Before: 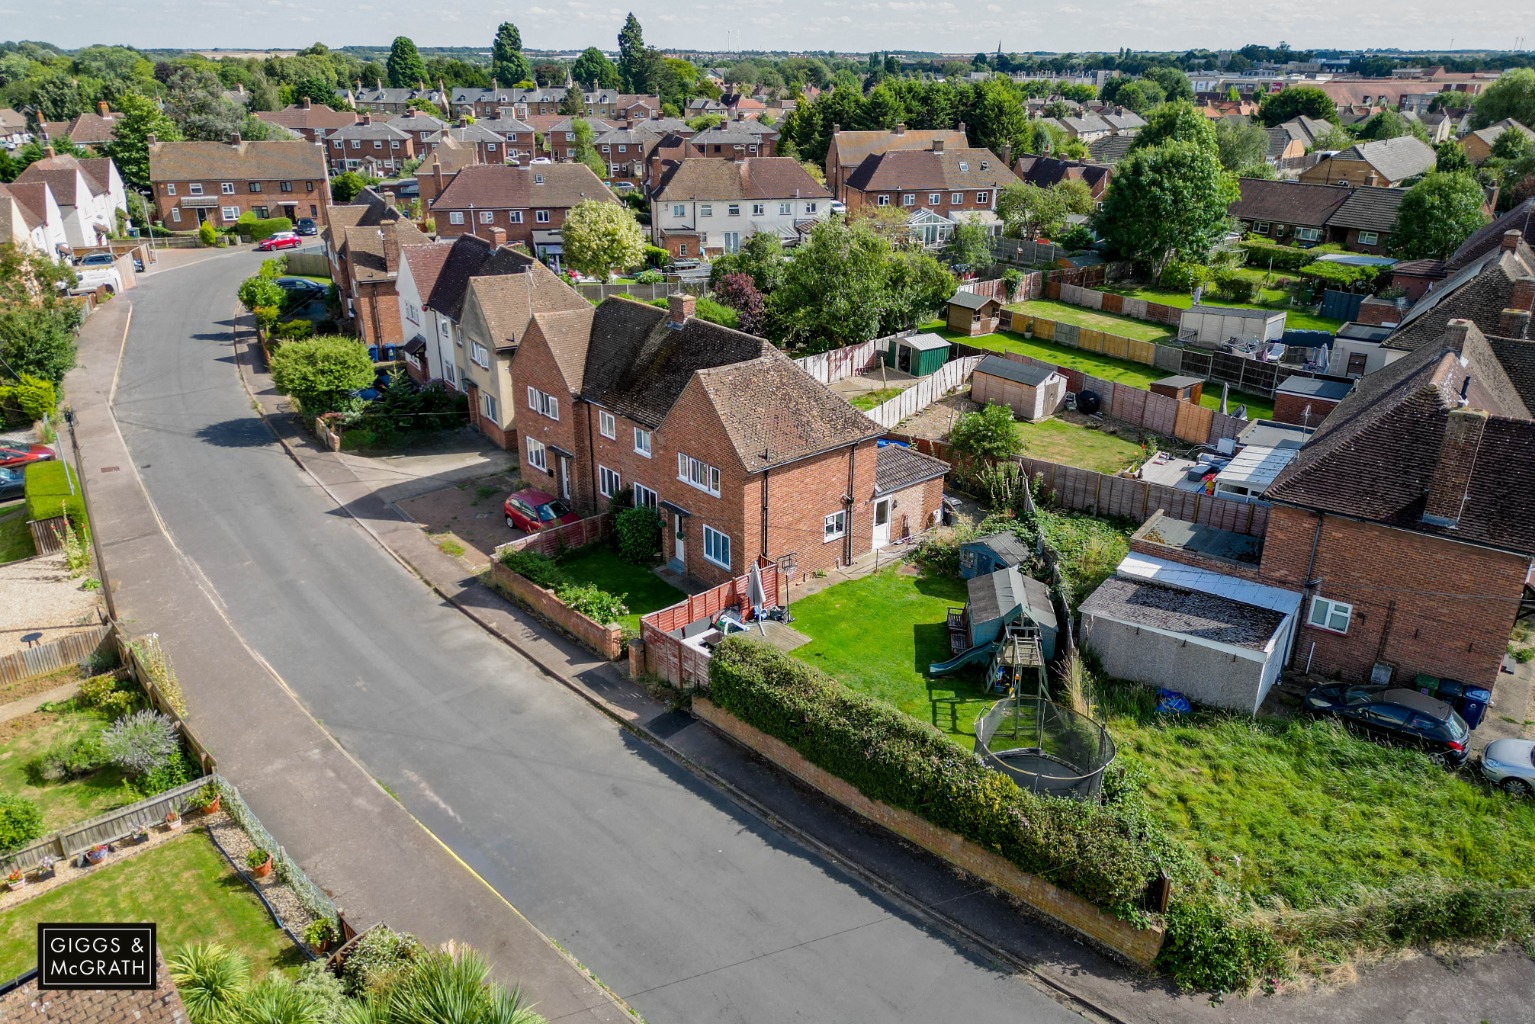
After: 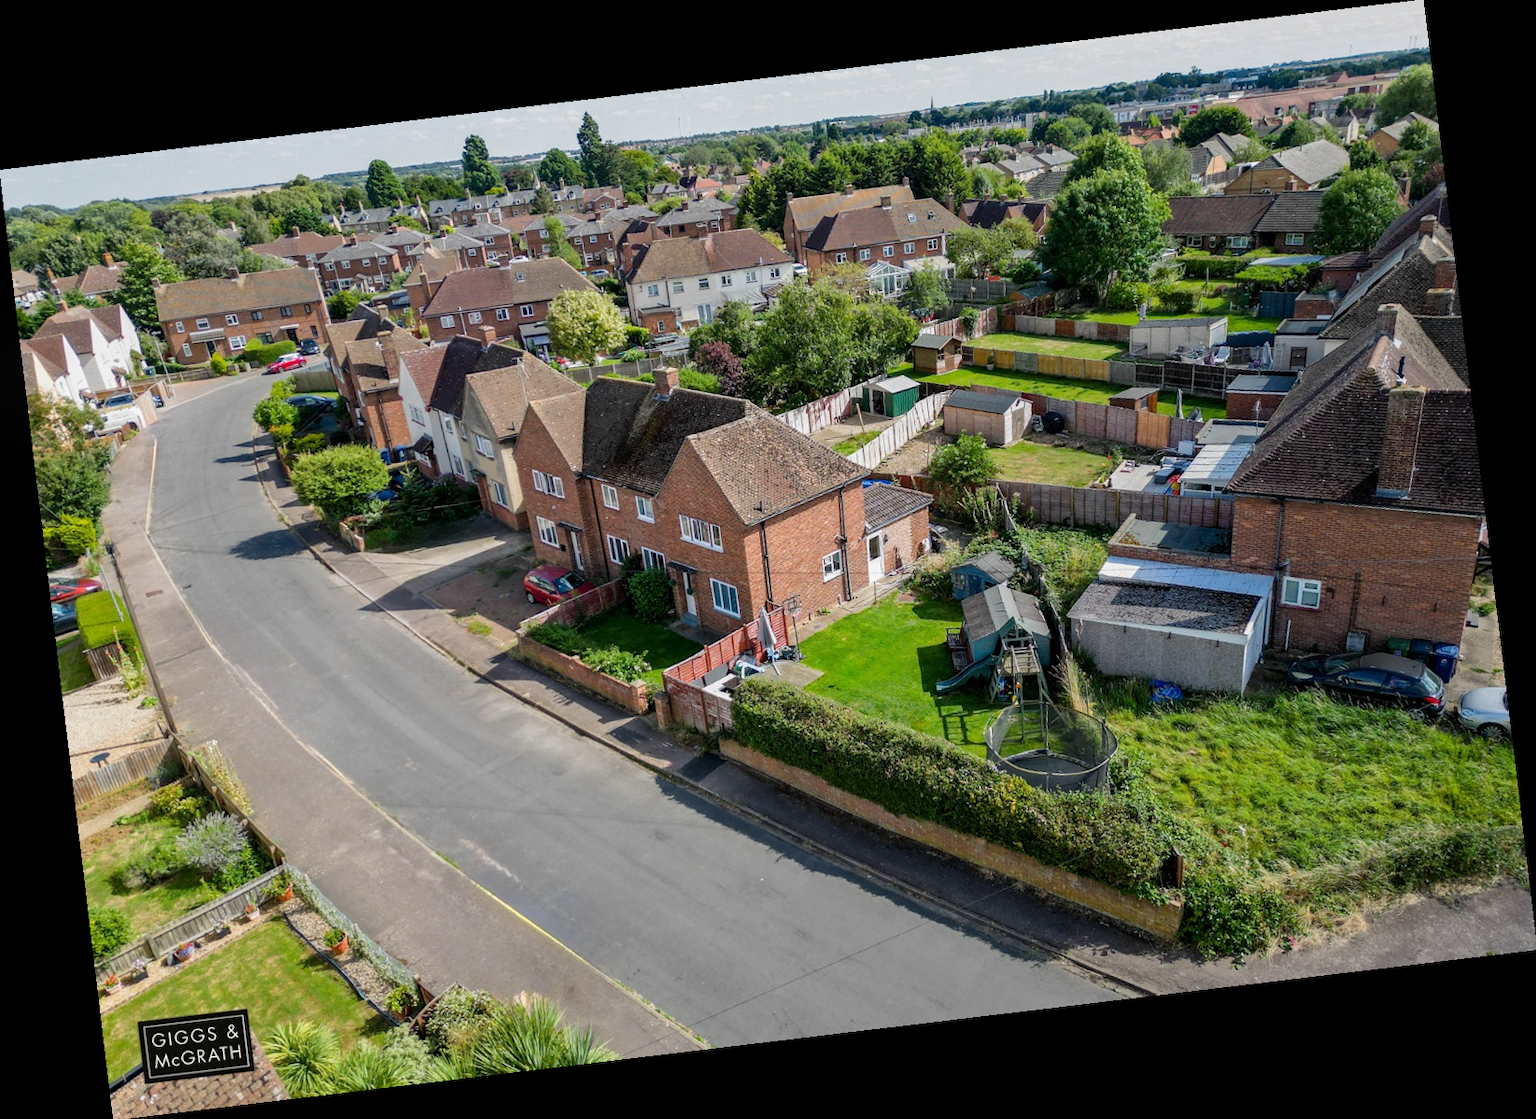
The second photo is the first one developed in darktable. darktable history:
rotate and perspective: rotation -6.83°, automatic cropping off
bloom: size 9%, threshold 100%, strength 7%
